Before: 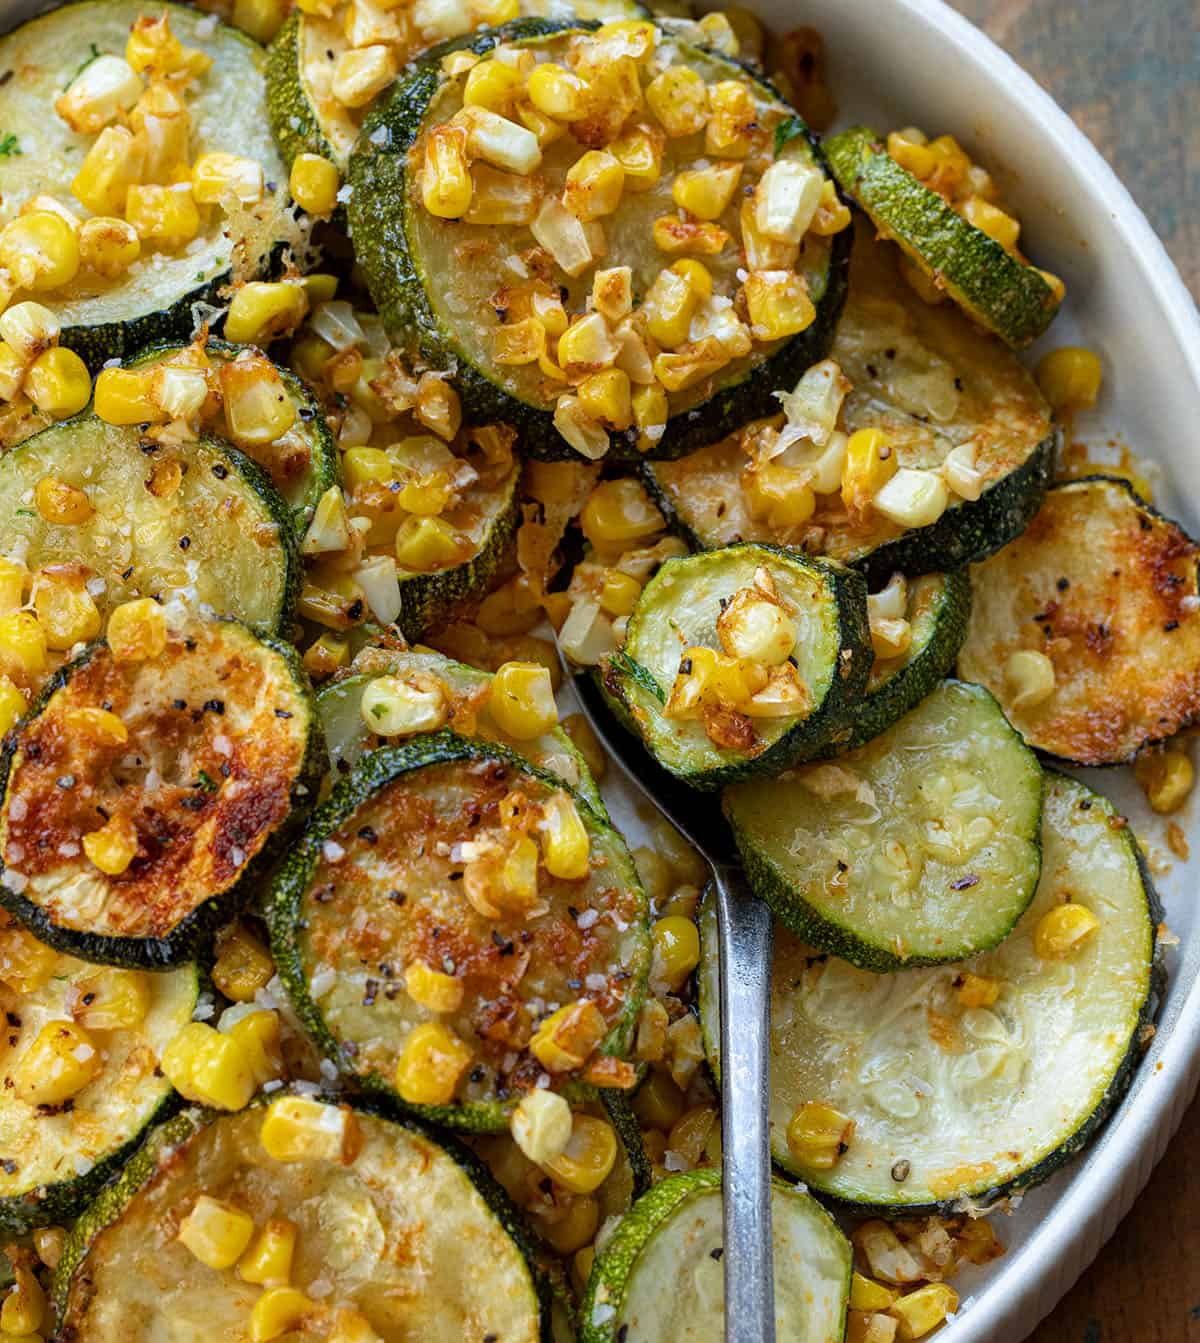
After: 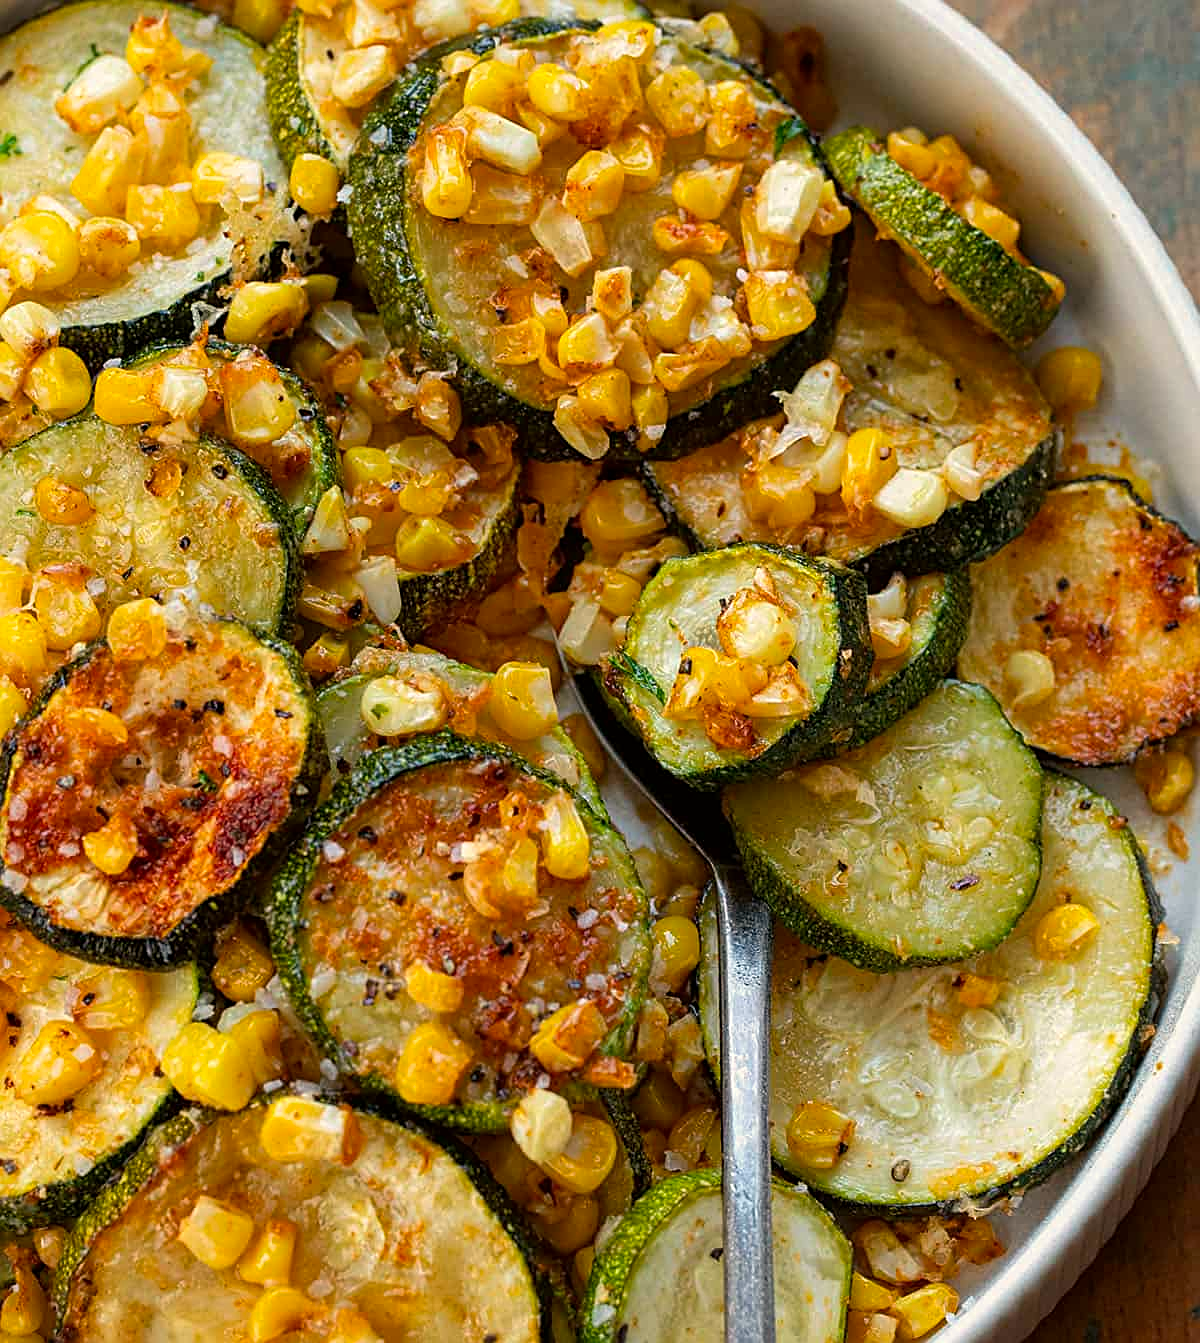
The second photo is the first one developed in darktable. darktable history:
white balance: red 1.029, blue 0.92
color correction: highlights a* 3.12, highlights b* -1.55, shadows a* -0.101, shadows b* 2.52, saturation 0.98
sharpen: on, module defaults
